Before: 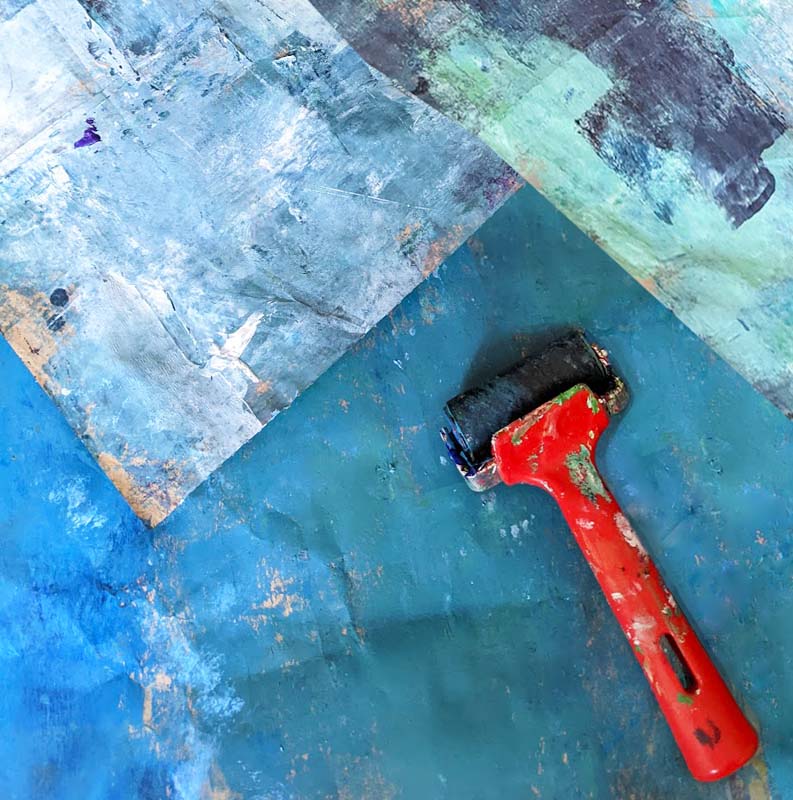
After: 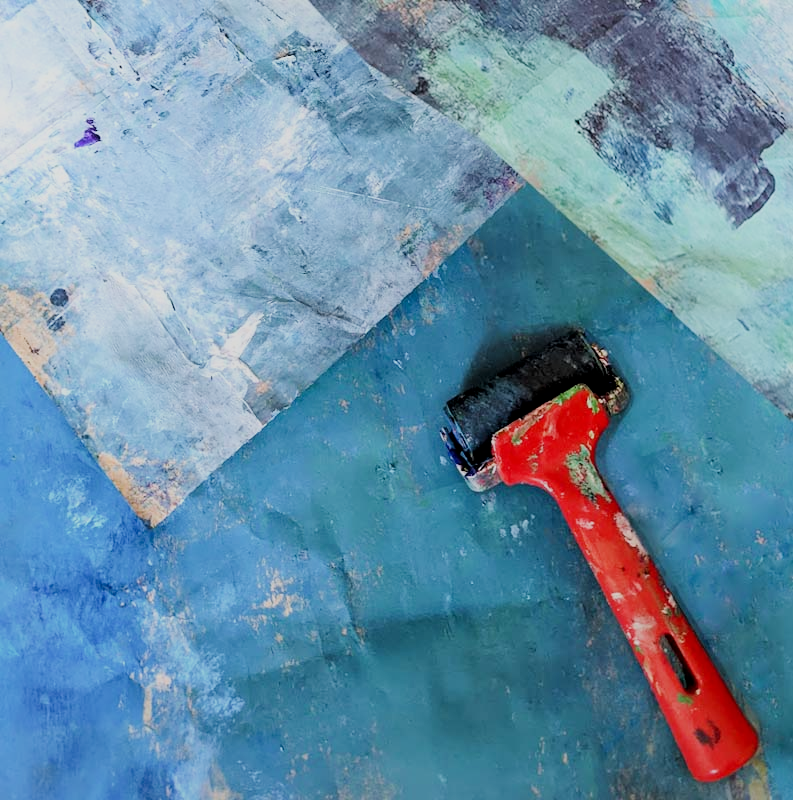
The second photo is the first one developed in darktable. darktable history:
filmic rgb: black relative exposure -6.98 EV, white relative exposure 5.63 EV, hardness 2.86
local contrast: mode bilateral grid, contrast 20, coarseness 50, detail 120%, midtone range 0.2
shadows and highlights: shadows -40.15, highlights 62.88, soften with gaussian
